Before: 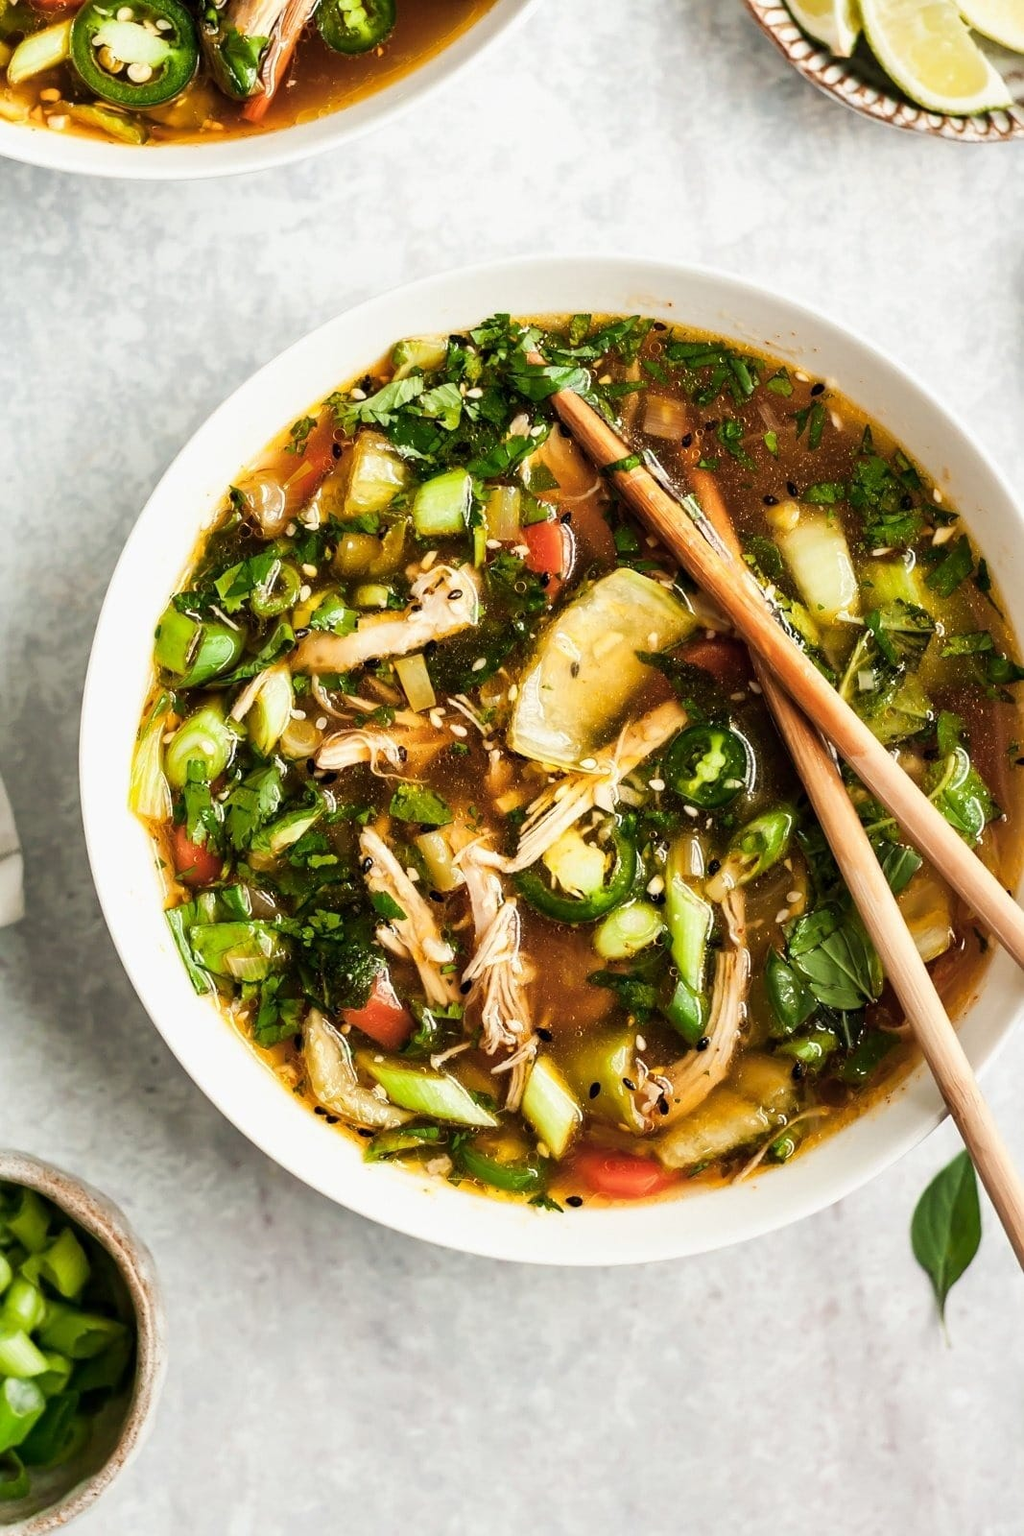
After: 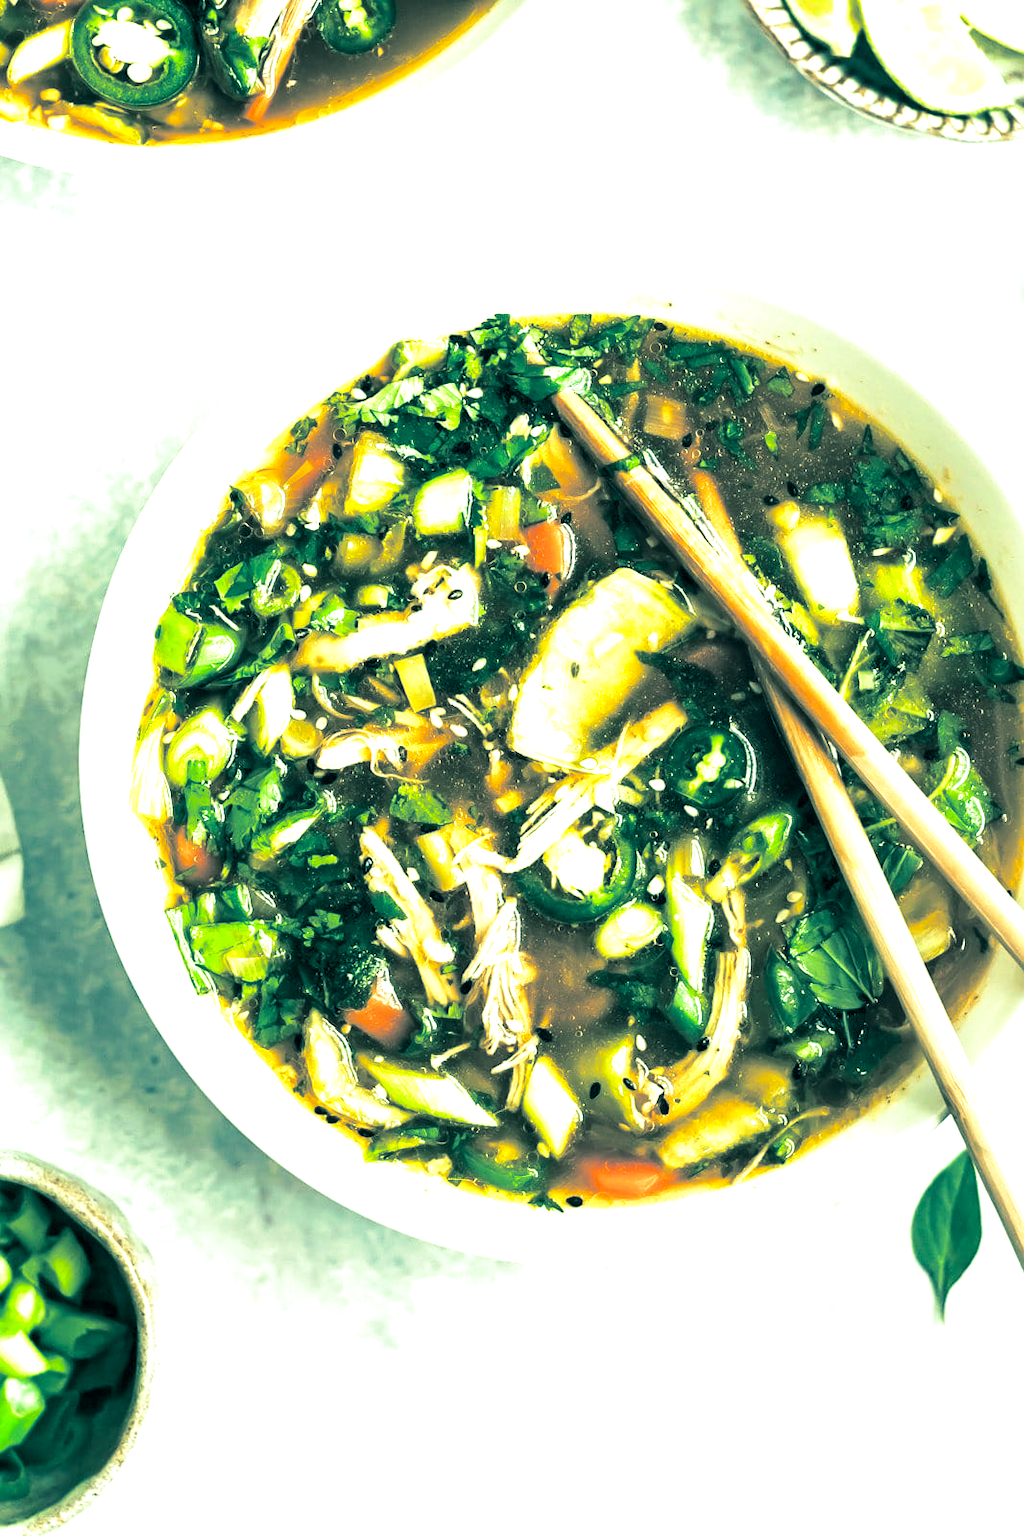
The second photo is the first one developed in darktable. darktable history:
exposure: black level correction 0, exposure 1 EV, compensate exposure bias true, compensate highlight preservation false
split-toning: shadows › hue 186.43°, highlights › hue 49.29°, compress 30.29%
color correction: highlights a* -20.08, highlights b* 9.8, shadows a* -20.4, shadows b* -10.76
